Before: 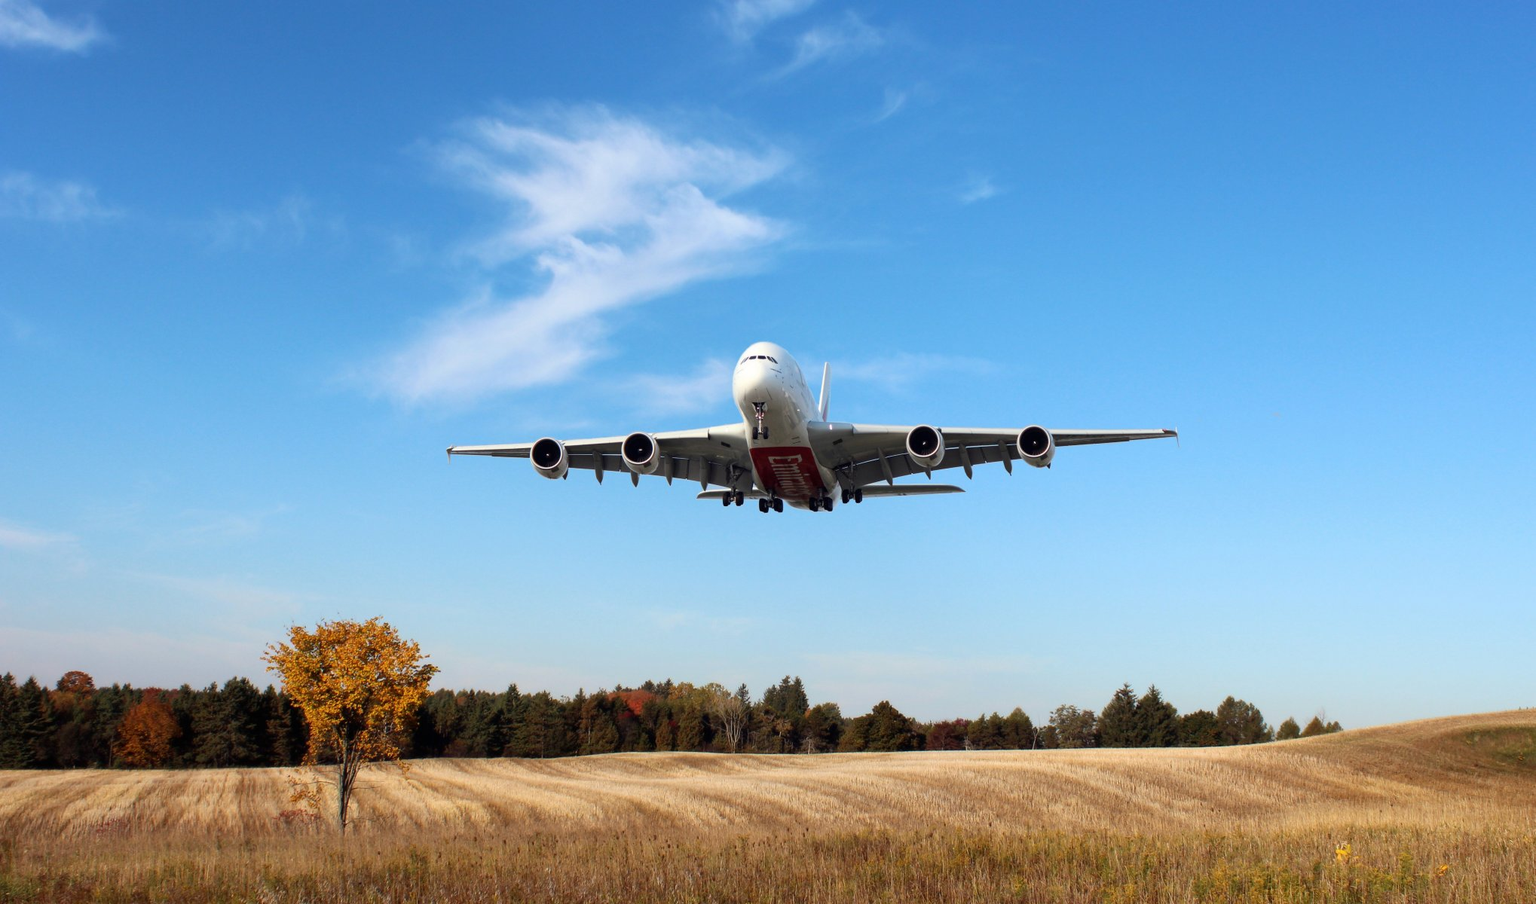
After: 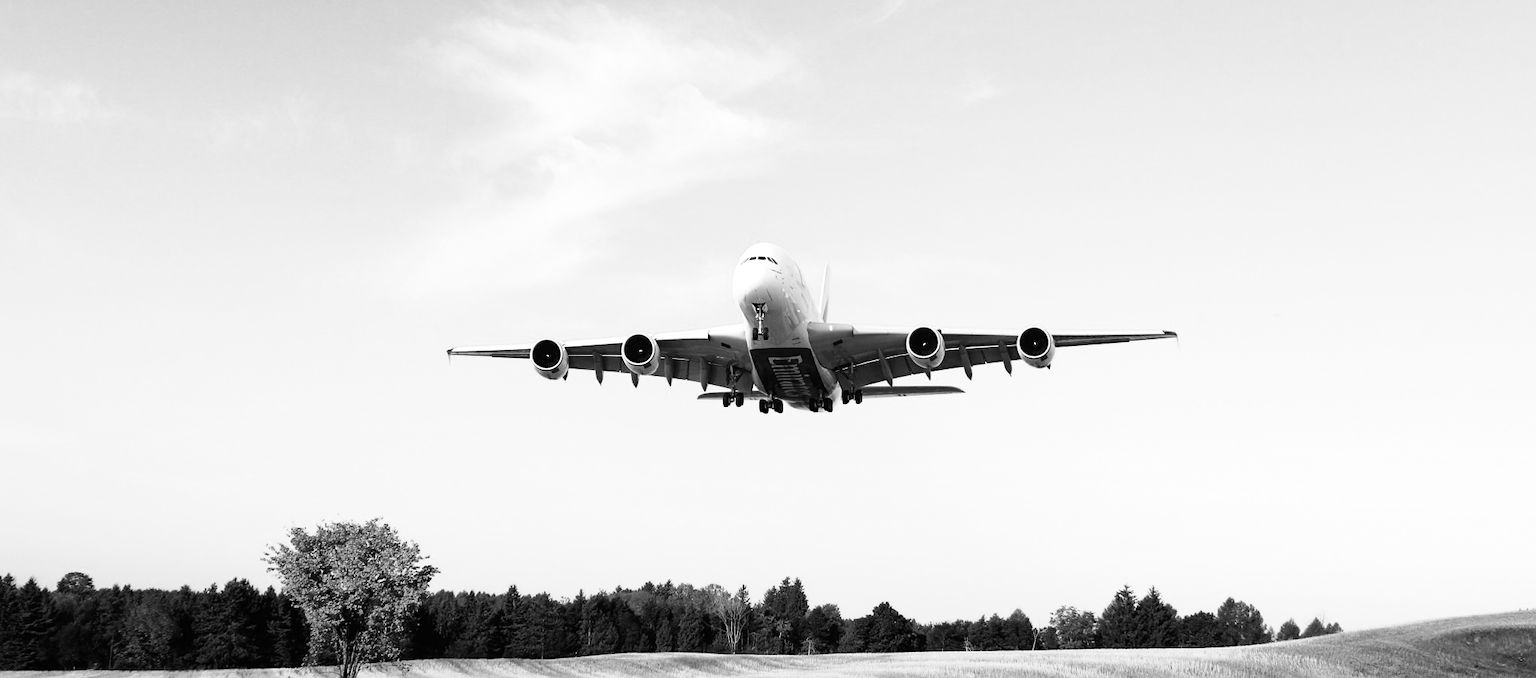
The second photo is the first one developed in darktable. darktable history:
sharpen: amount 0.218
tone equalizer: on, module defaults
crop: top 11.039%, bottom 13.911%
color zones: curves: ch0 [(0.035, 0.242) (0.25, 0.5) (0.384, 0.214) (0.488, 0.255) (0.75, 0.5)]; ch1 [(0.063, 0.379) (0.25, 0.5) (0.354, 0.201) (0.489, 0.085) (0.729, 0.271)]; ch2 [(0.25, 0.5) (0.38, 0.517) (0.442, 0.51) (0.735, 0.456)]
exposure: black level correction -0.002, exposure 0.528 EV, compensate exposure bias true, compensate highlight preservation false
color calibration: output gray [0.246, 0.254, 0.501, 0], x 0.37, y 0.377, temperature 4296.38 K
tone curve: curves: ch0 [(0, 0) (0.035, 0.011) (0.133, 0.076) (0.285, 0.265) (0.491, 0.541) (0.617, 0.693) (0.704, 0.77) (0.794, 0.865) (0.895, 0.938) (1, 0.976)]; ch1 [(0, 0) (0.318, 0.278) (0.444, 0.427) (0.502, 0.497) (0.543, 0.547) (0.601, 0.641) (0.746, 0.764) (1, 1)]; ch2 [(0, 0) (0.316, 0.292) (0.381, 0.37) (0.423, 0.448) (0.476, 0.482) (0.502, 0.5) (0.543, 0.547) (0.587, 0.613) (0.642, 0.672) (0.704, 0.727) (0.865, 0.827) (1, 0.951)], preserve colors none
